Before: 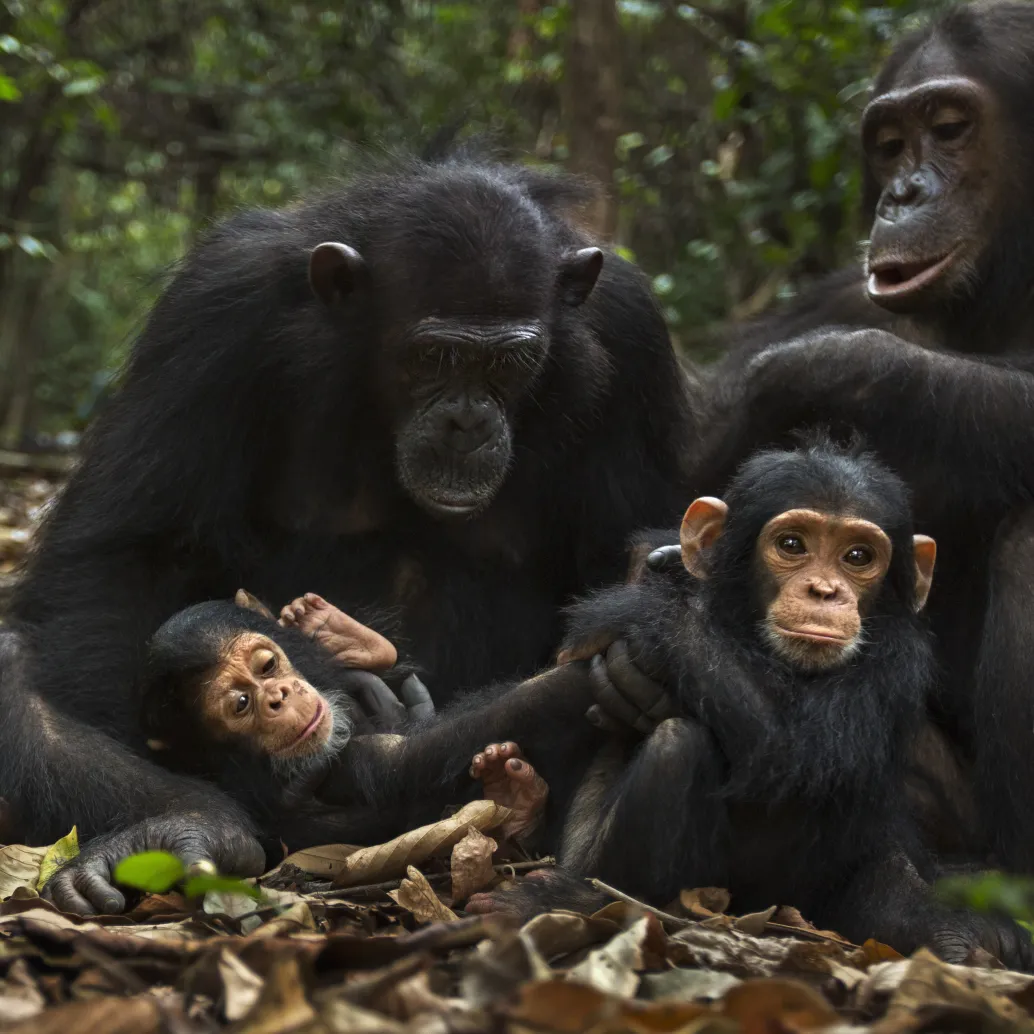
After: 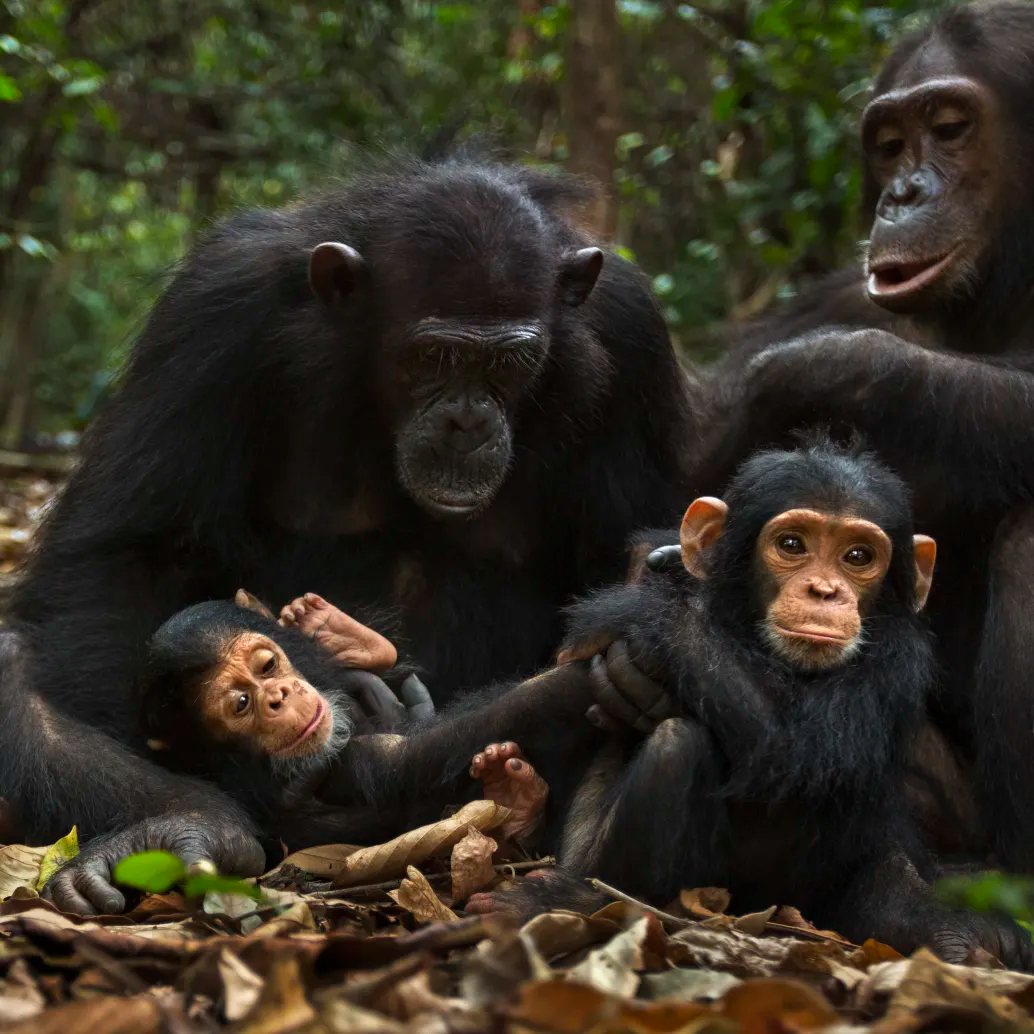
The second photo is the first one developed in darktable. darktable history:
color balance rgb: perceptual saturation grading › global saturation 0.052%, global vibrance 20.495%
